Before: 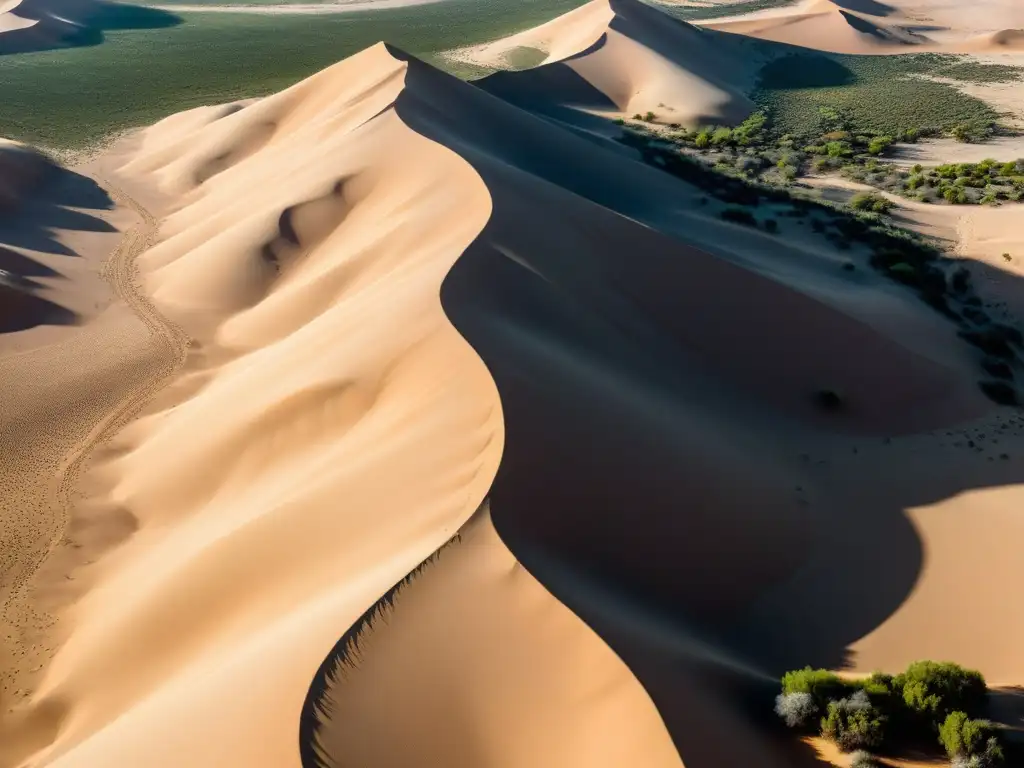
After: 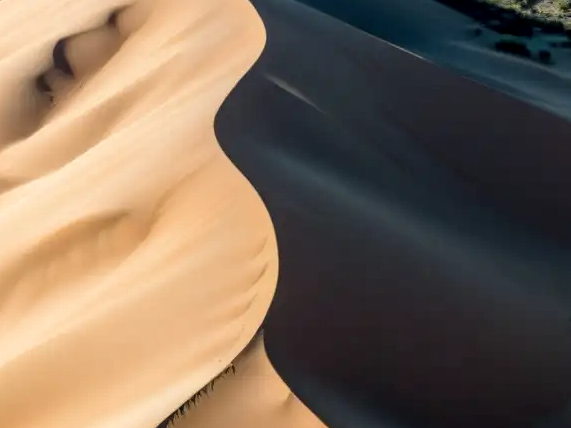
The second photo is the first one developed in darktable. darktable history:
crop and rotate: left 22.13%, top 22.054%, right 22.026%, bottom 22.102%
local contrast: on, module defaults
